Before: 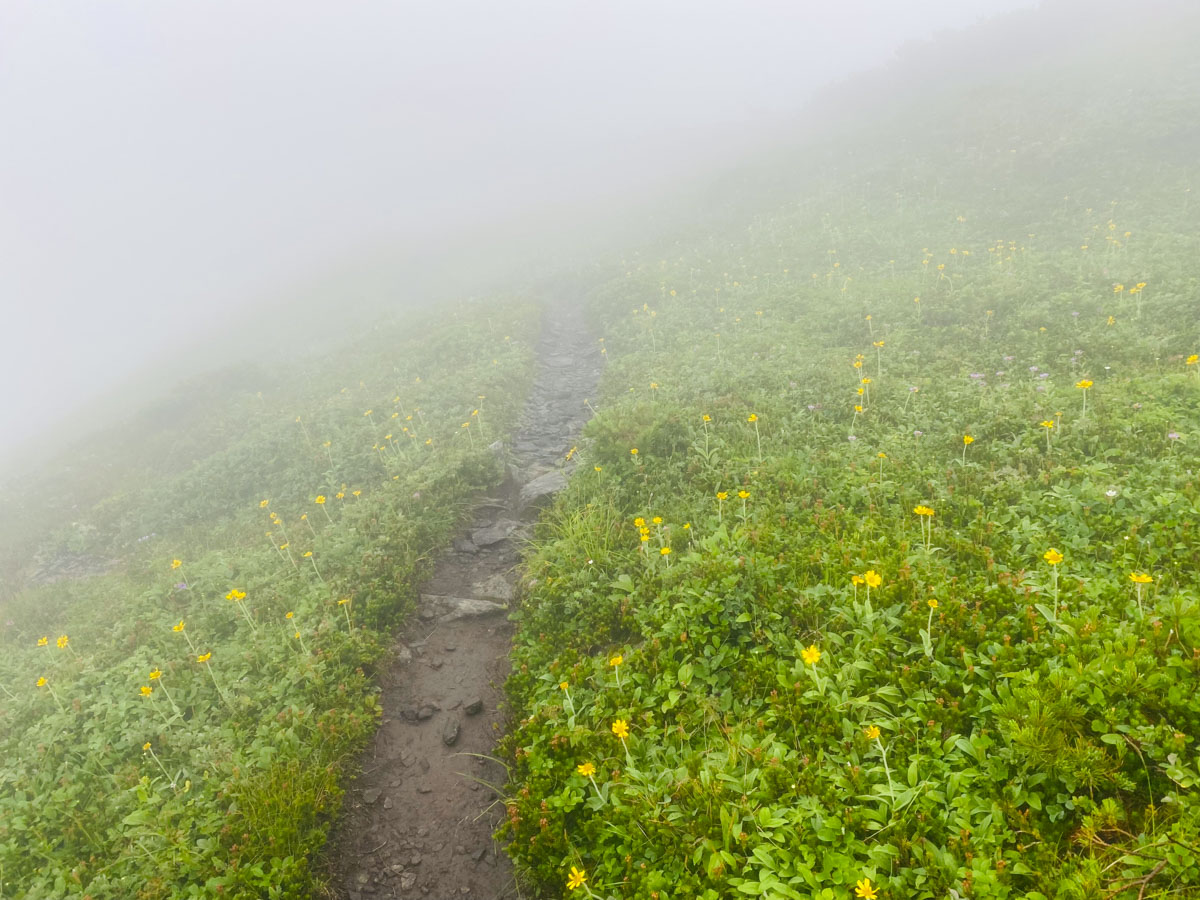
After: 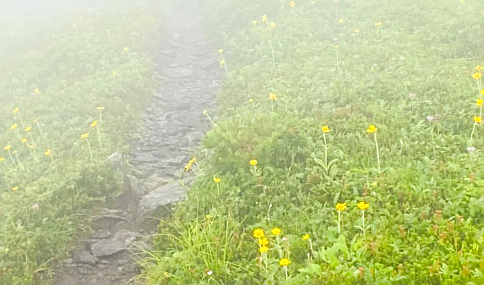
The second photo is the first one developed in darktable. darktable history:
crop: left 31.8%, top 32.211%, right 27.826%, bottom 36.049%
sharpen: on, module defaults
levels: levels [0.044, 0.416, 0.908]
